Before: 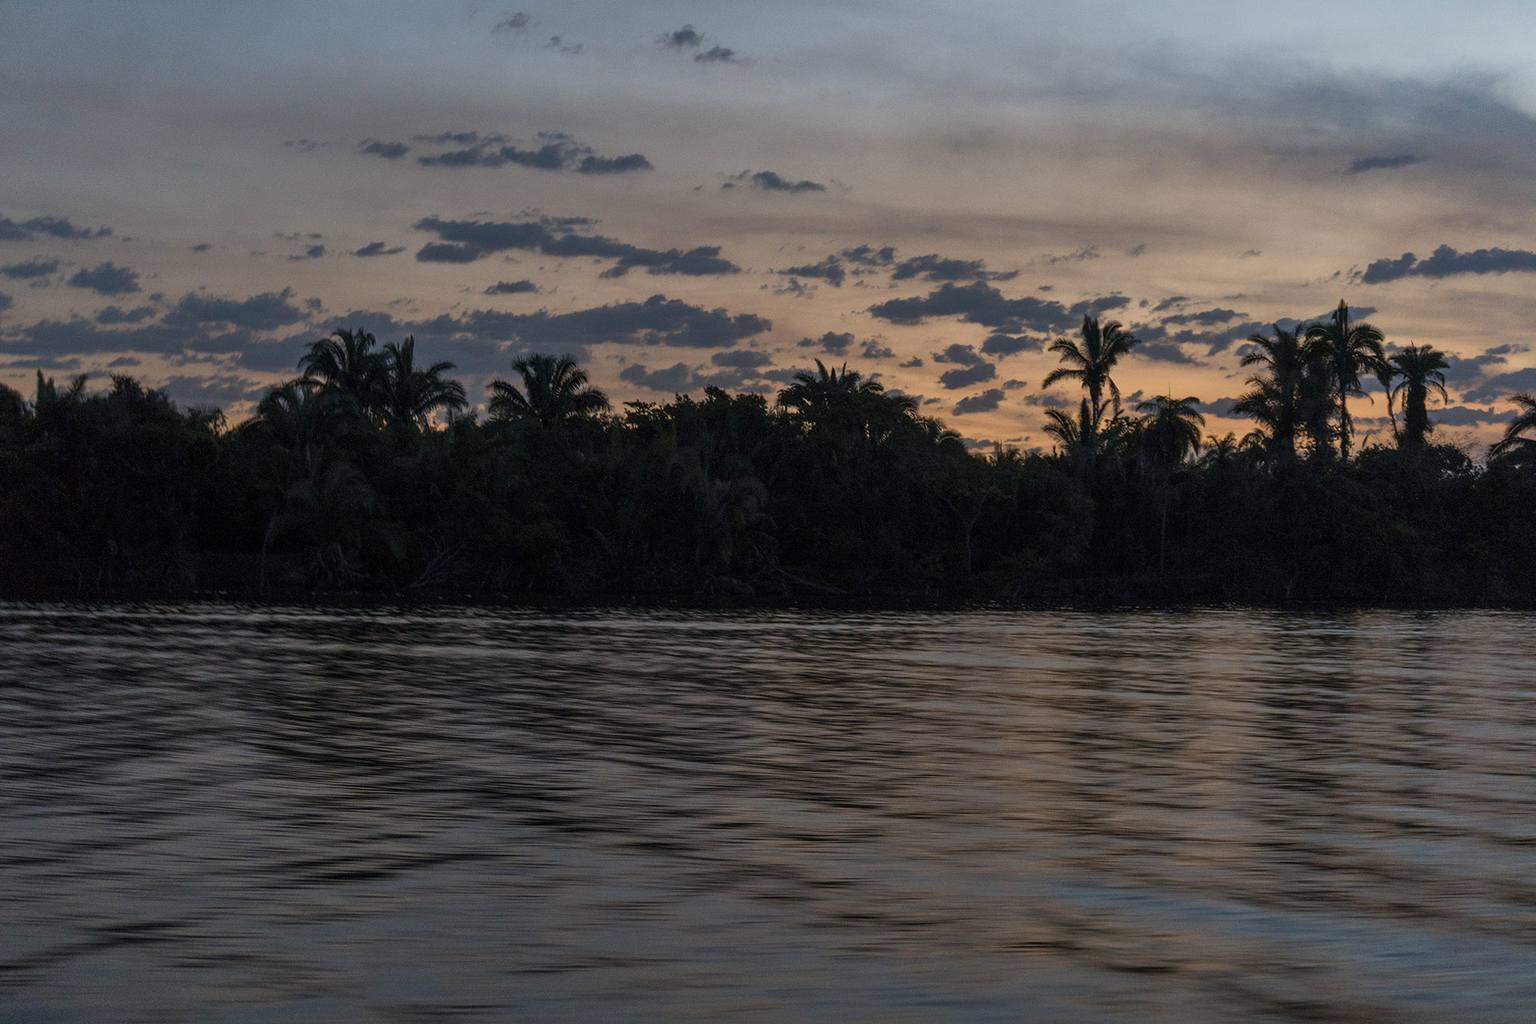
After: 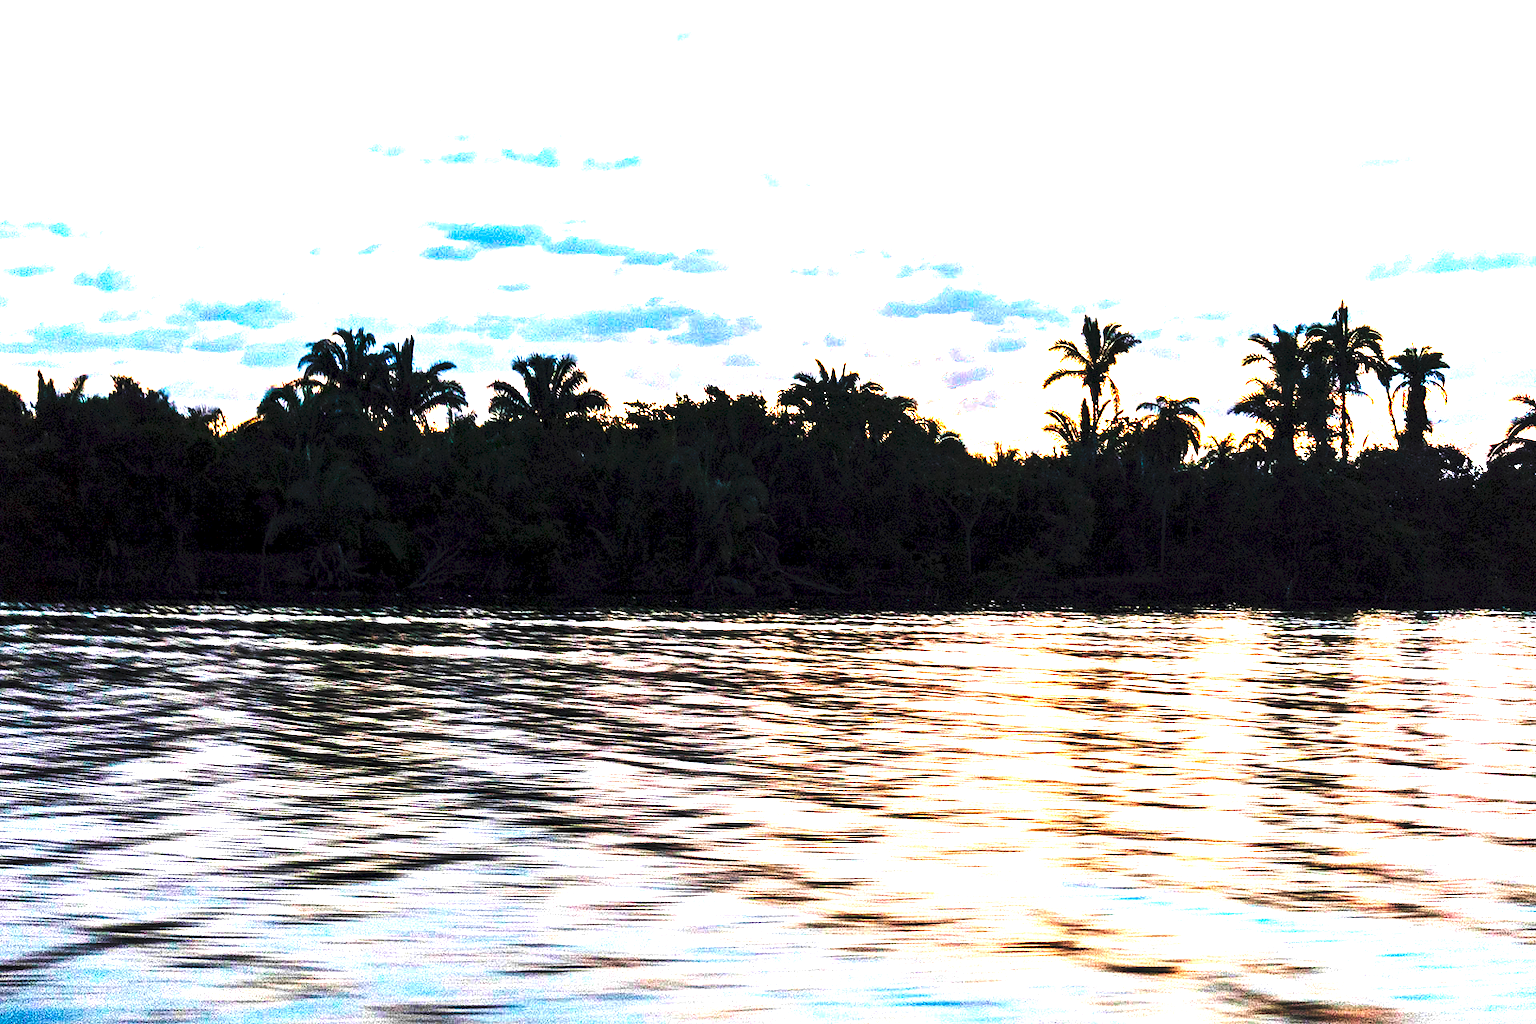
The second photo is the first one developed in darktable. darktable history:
exposure: black level correction 0.001, exposure 0.5 EV, compensate exposure bias true, compensate highlight preservation false
grain: coarseness 0.09 ISO
base curve: curves: ch0 [(0, 0) (0.028, 0.03) (0.121, 0.232) (0.46, 0.748) (0.859, 0.968) (1, 1)], preserve colors none
tone curve: curves: ch0 [(0, 0) (0.003, 0.034) (0.011, 0.038) (0.025, 0.046) (0.044, 0.054) (0.069, 0.06) (0.1, 0.079) (0.136, 0.114) (0.177, 0.151) (0.224, 0.213) (0.277, 0.293) (0.335, 0.385) (0.399, 0.482) (0.468, 0.578) (0.543, 0.655) (0.623, 0.724) (0.709, 0.786) (0.801, 0.854) (0.898, 0.922) (1, 1)], preserve colors none
levels: levels [0, 0.281, 0.562]
